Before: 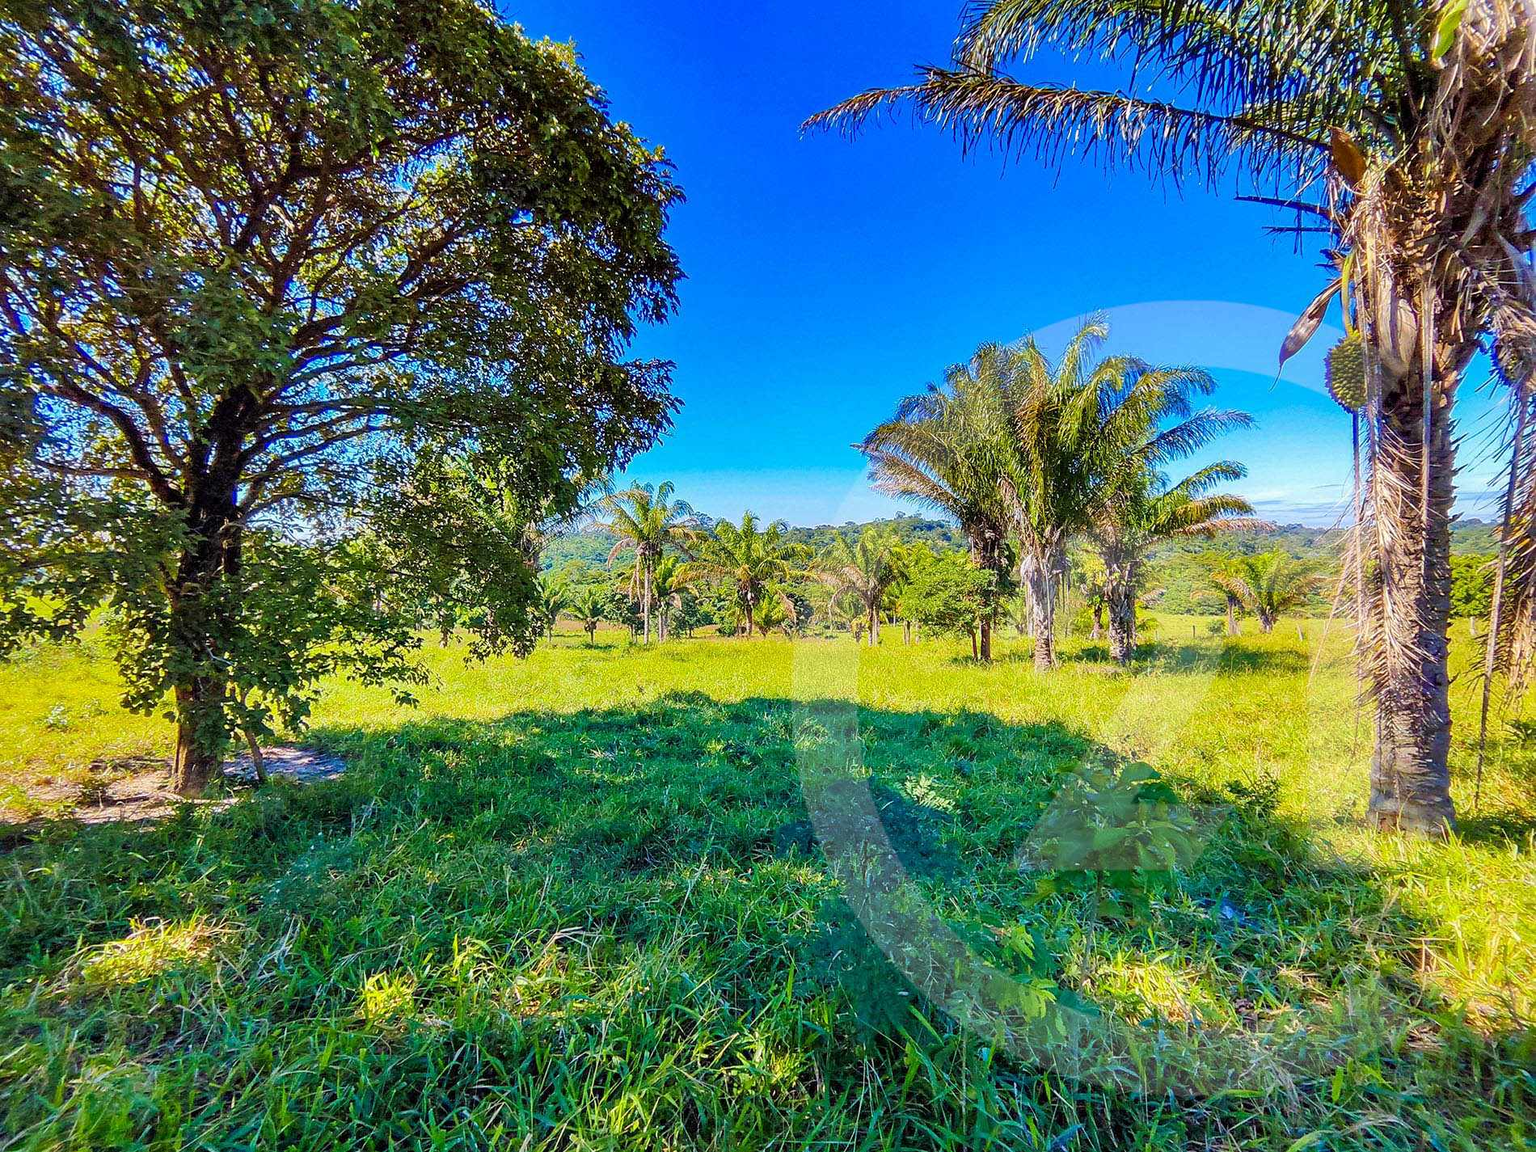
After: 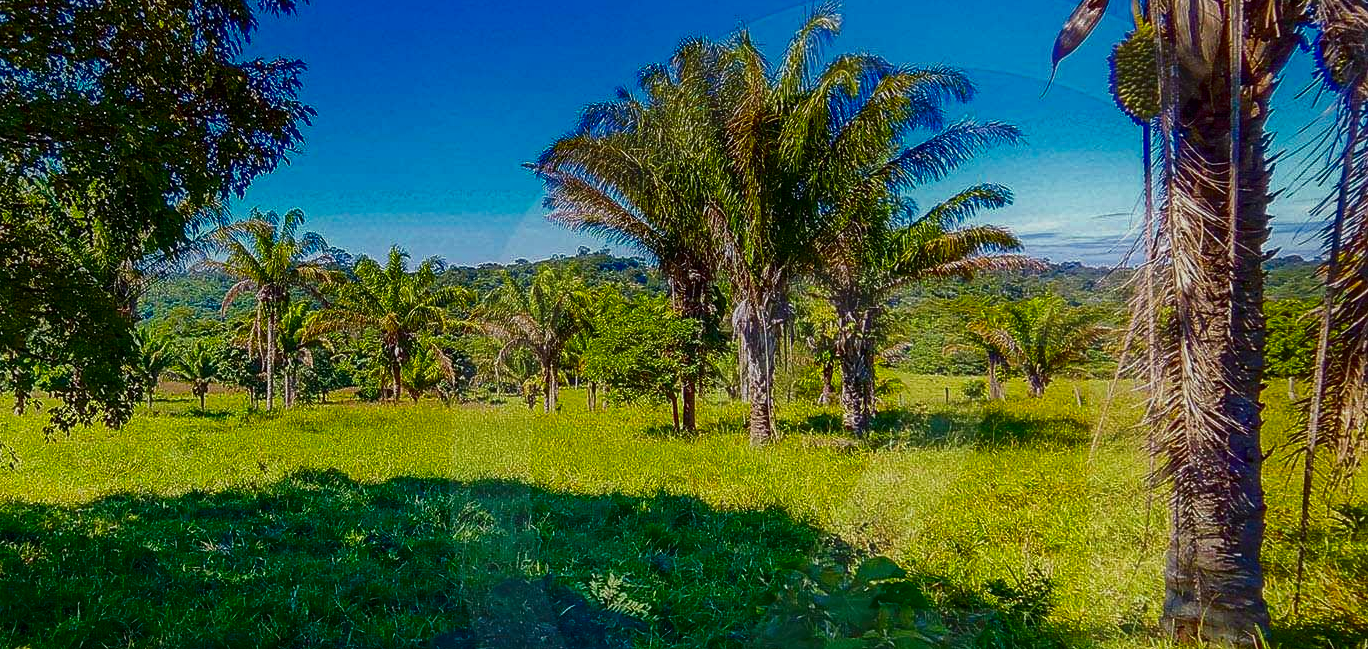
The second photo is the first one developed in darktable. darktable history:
contrast brightness saturation: brightness -0.512
crop and rotate: left 27.971%, top 27.114%, bottom 27.338%
contrast equalizer: octaves 7, y [[0.439, 0.44, 0.442, 0.457, 0.493, 0.498], [0.5 ×6], [0.5 ×6], [0 ×6], [0 ×6]]
